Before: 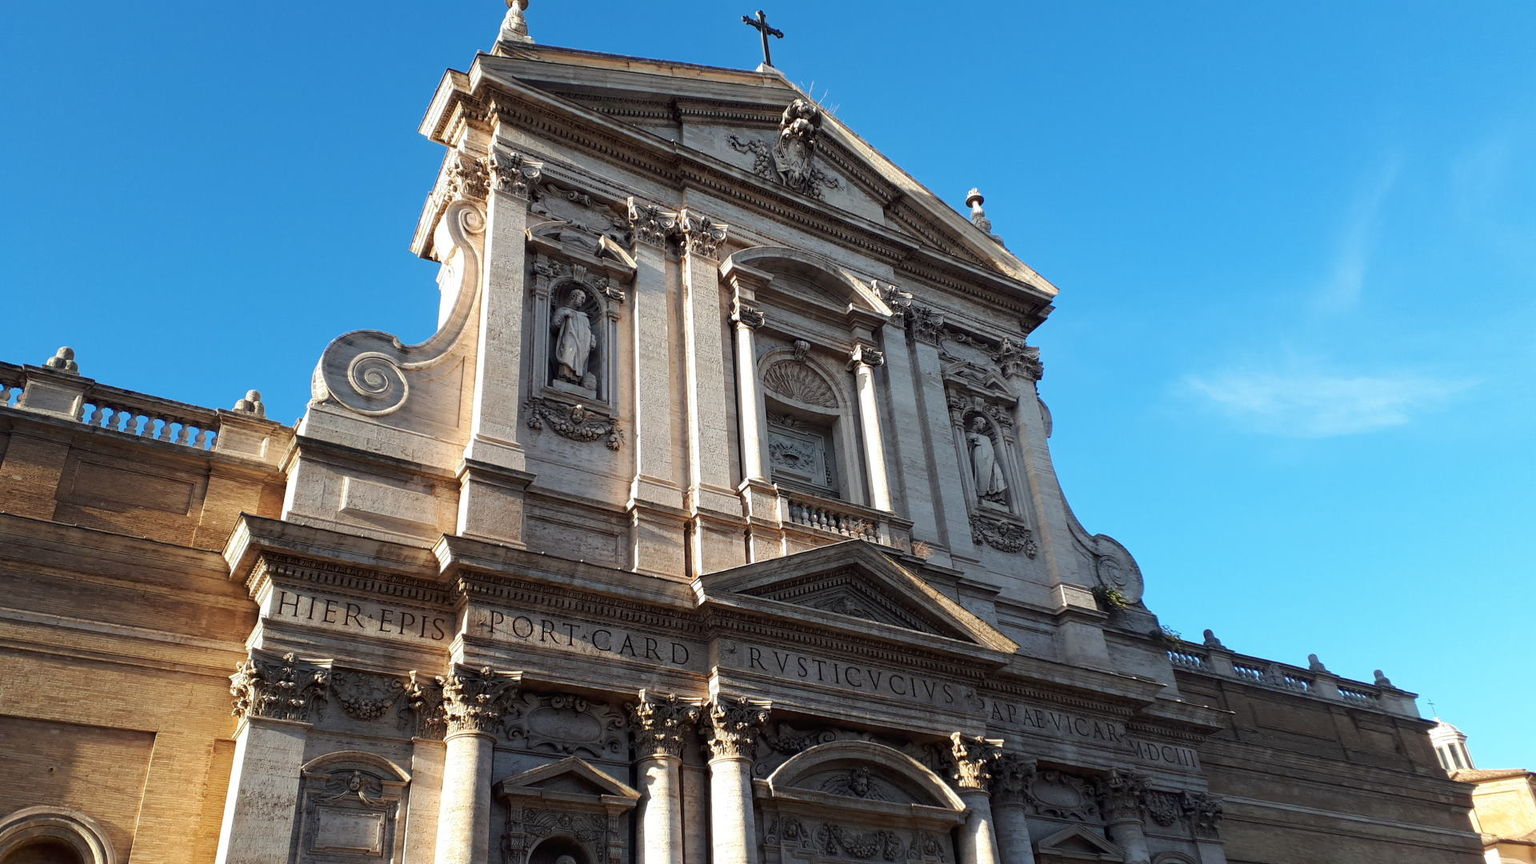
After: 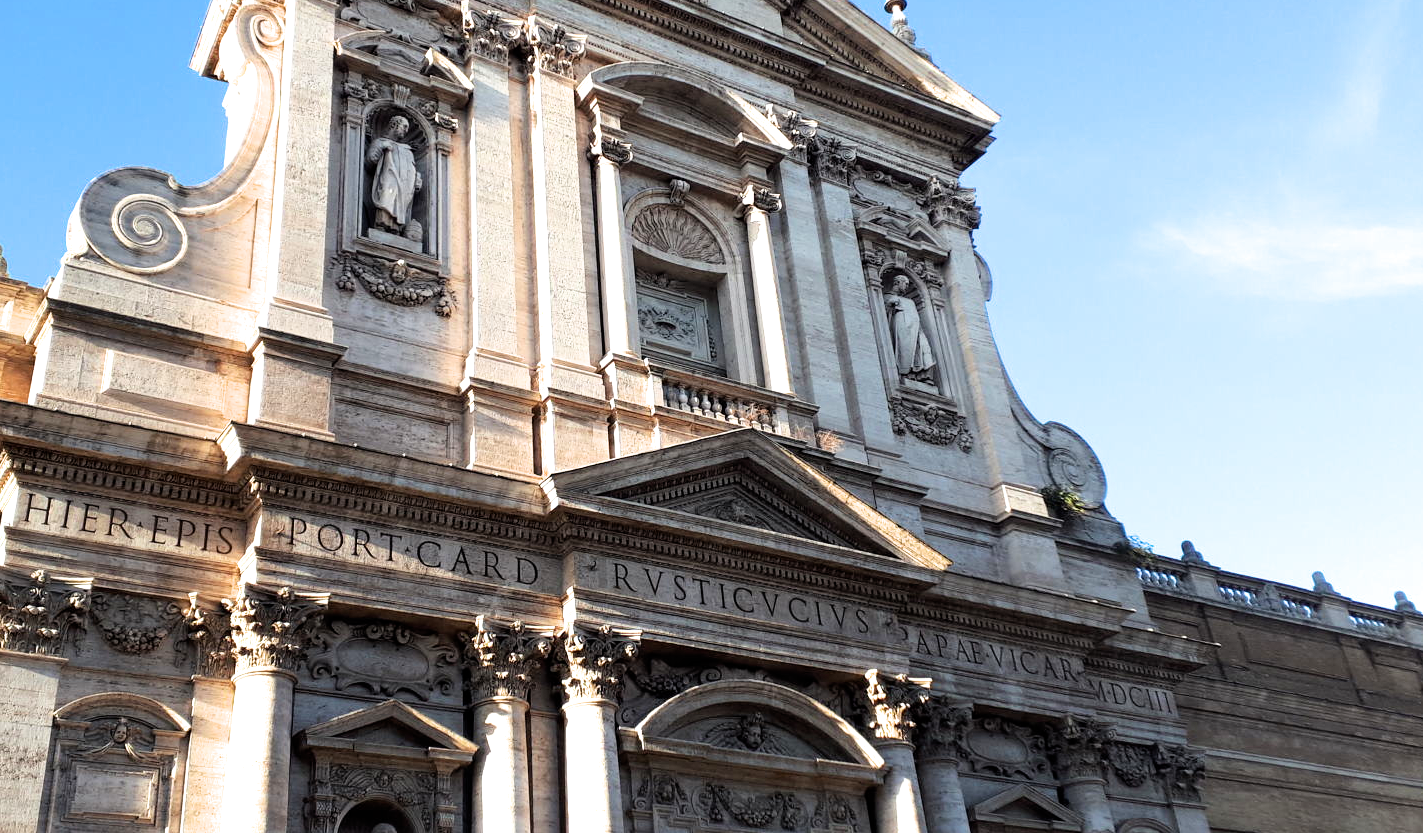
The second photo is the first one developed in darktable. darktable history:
crop: left 16.838%, top 22.792%, right 9.01%
filmic rgb: black relative exposure -12.08 EV, white relative exposure 2.81 EV, target black luminance 0%, hardness 7.99, latitude 71.39%, contrast 1.137, highlights saturation mix 10.97%, shadows ↔ highlights balance -0.389%
exposure: exposure 0.95 EV, compensate highlight preservation false
